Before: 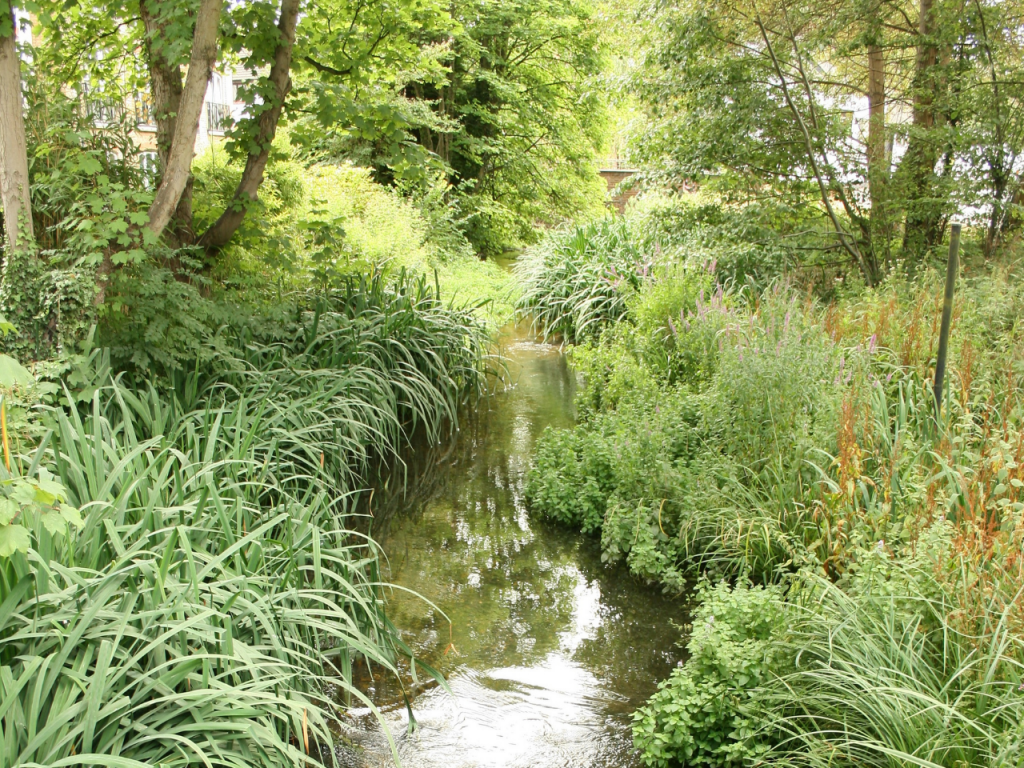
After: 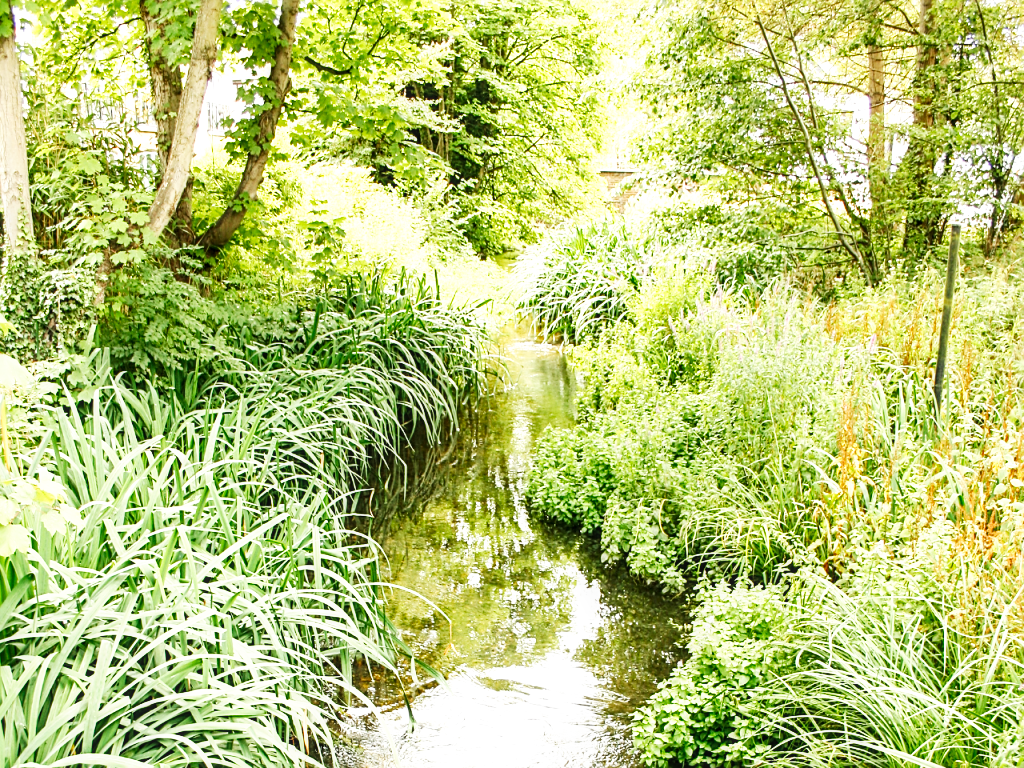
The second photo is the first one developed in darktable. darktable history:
local contrast: on, module defaults
base curve: curves: ch0 [(0, 0) (0.007, 0.004) (0.027, 0.03) (0.046, 0.07) (0.207, 0.54) (0.442, 0.872) (0.673, 0.972) (1, 1)], preserve colors none
sharpen: on, module defaults
